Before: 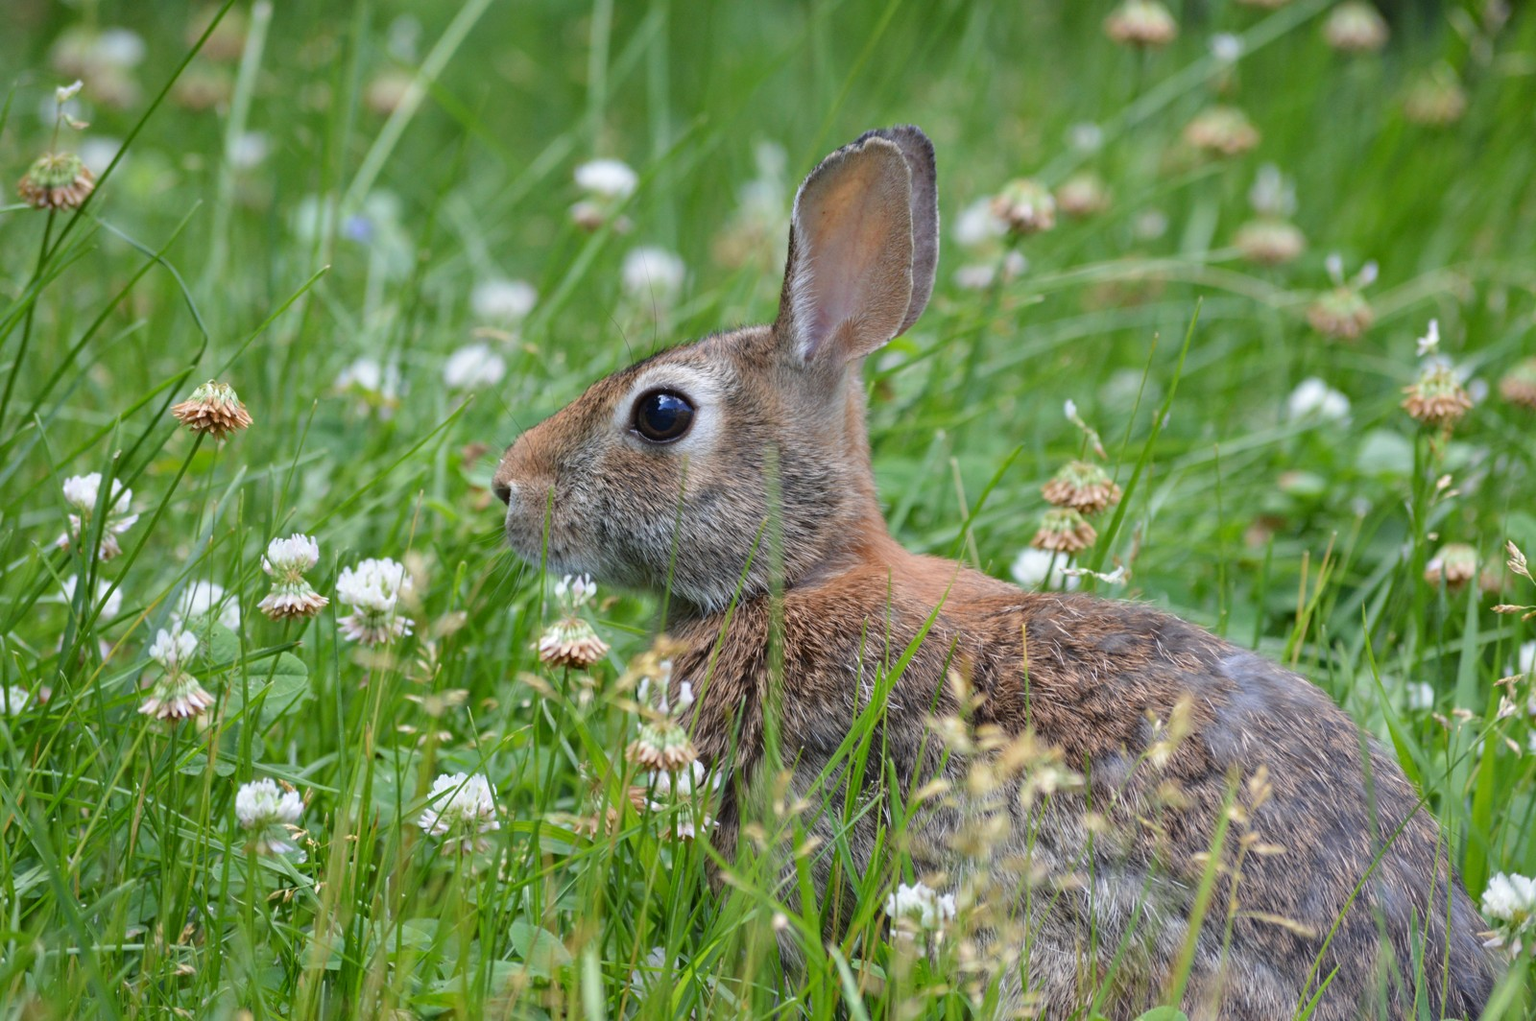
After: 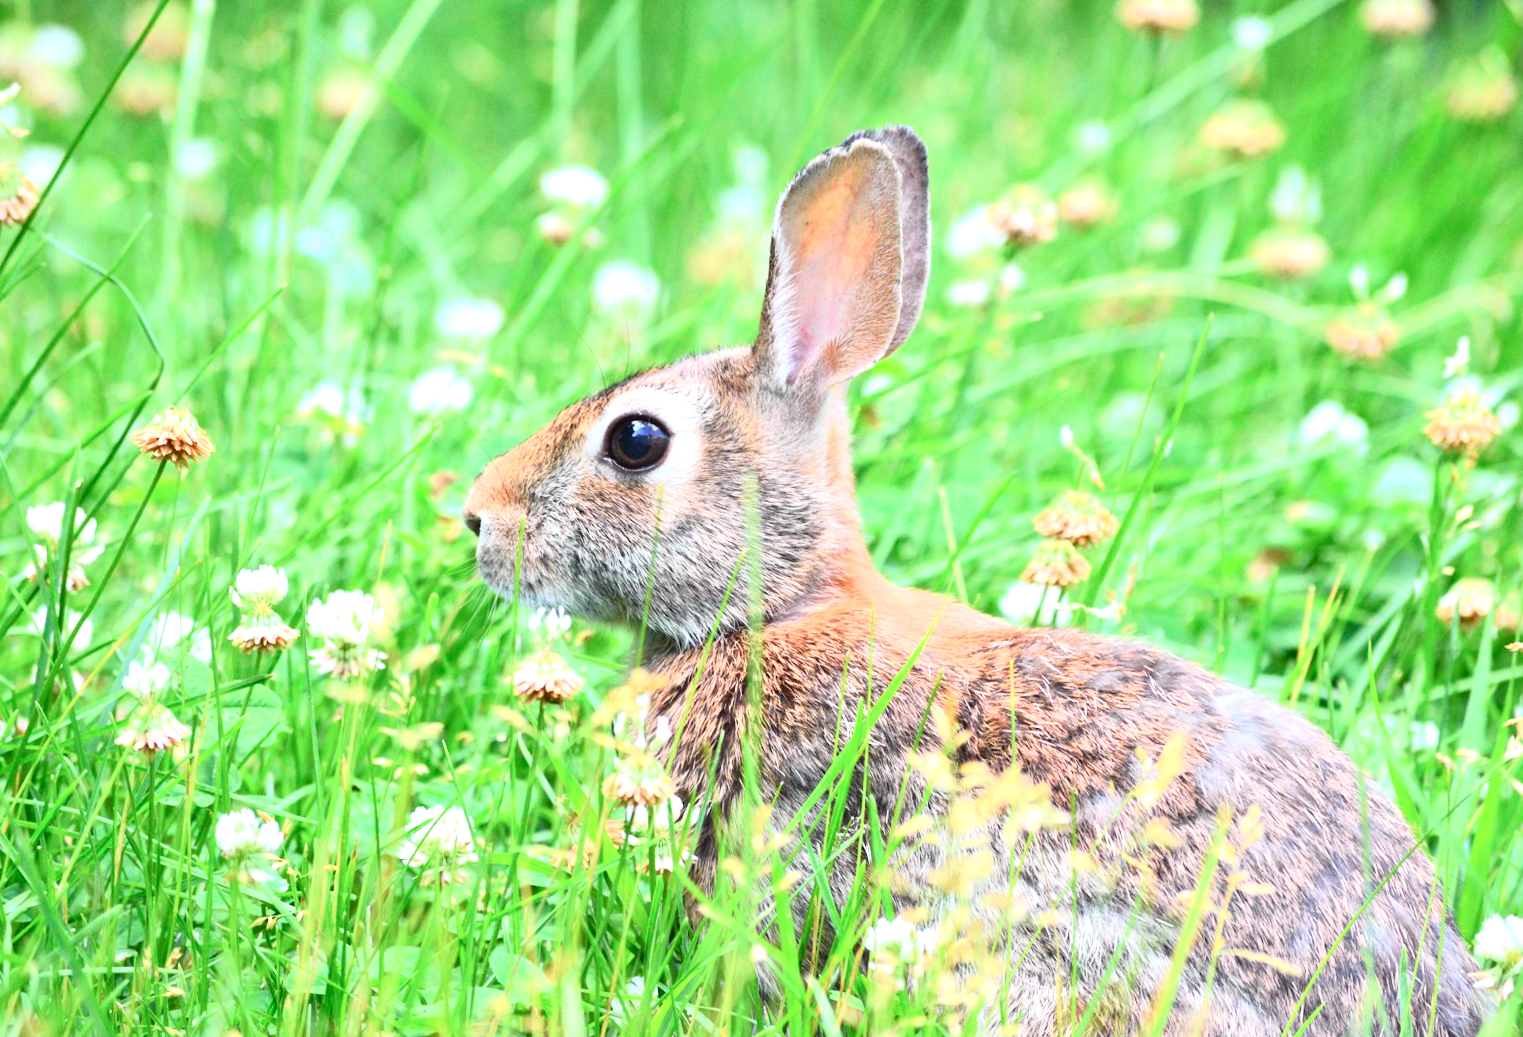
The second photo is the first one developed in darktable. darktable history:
tone equalizer: on, module defaults
tone curve: curves: ch0 [(0, 0) (0.051, 0.027) (0.096, 0.071) (0.241, 0.247) (0.455, 0.52) (0.594, 0.692) (0.715, 0.845) (0.84, 0.936) (1, 1)]; ch1 [(0, 0) (0.1, 0.038) (0.318, 0.243) (0.399, 0.351) (0.478, 0.469) (0.499, 0.499) (0.534, 0.549) (0.565, 0.605) (0.601, 0.644) (0.666, 0.701) (1, 1)]; ch2 [(0, 0) (0.453, 0.45) (0.479, 0.483) (0.504, 0.499) (0.52, 0.508) (0.561, 0.573) (0.592, 0.617) (0.824, 0.815) (1, 1)], color space Lab, independent channels, preserve colors none
rotate and perspective: rotation 0.074°, lens shift (vertical) 0.096, lens shift (horizontal) -0.041, crop left 0.043, crop right 0.952, crop top 0.024, crop bottom 0.979
exposure: black level correction 0, exposure 1.1 EV, compensate exposure bias true, compensate highlight preservation false
